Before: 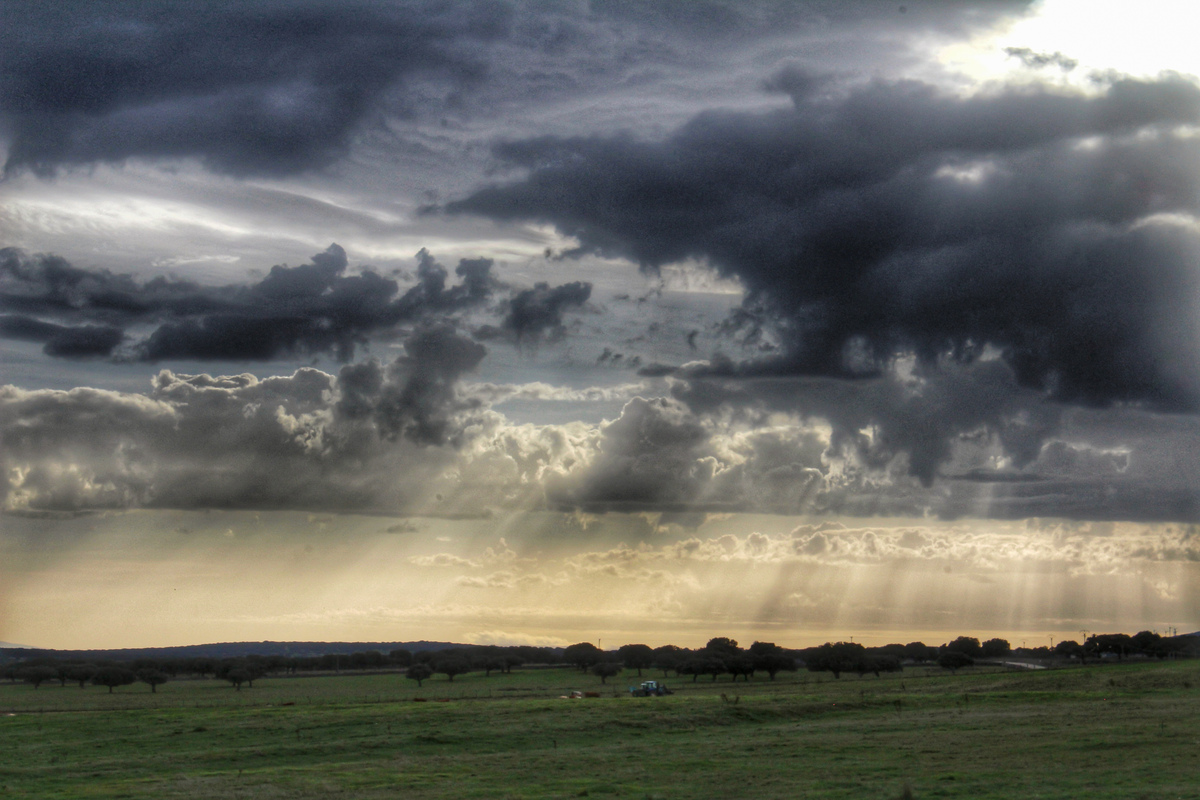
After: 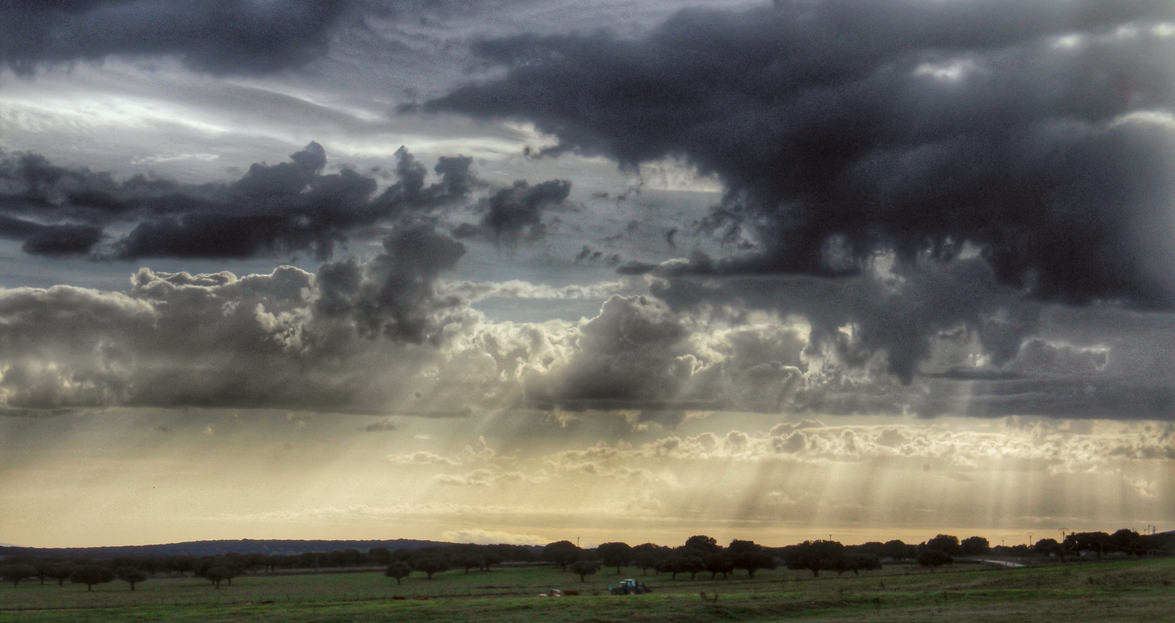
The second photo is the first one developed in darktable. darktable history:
crop and rotate: left 1.814%, top 12.818%, right 0.25%, bottom 9.225%
color correction: highlights a* -2.73, highlights b* -2.09, shadows a* 2.41, shadows b* 2.73
